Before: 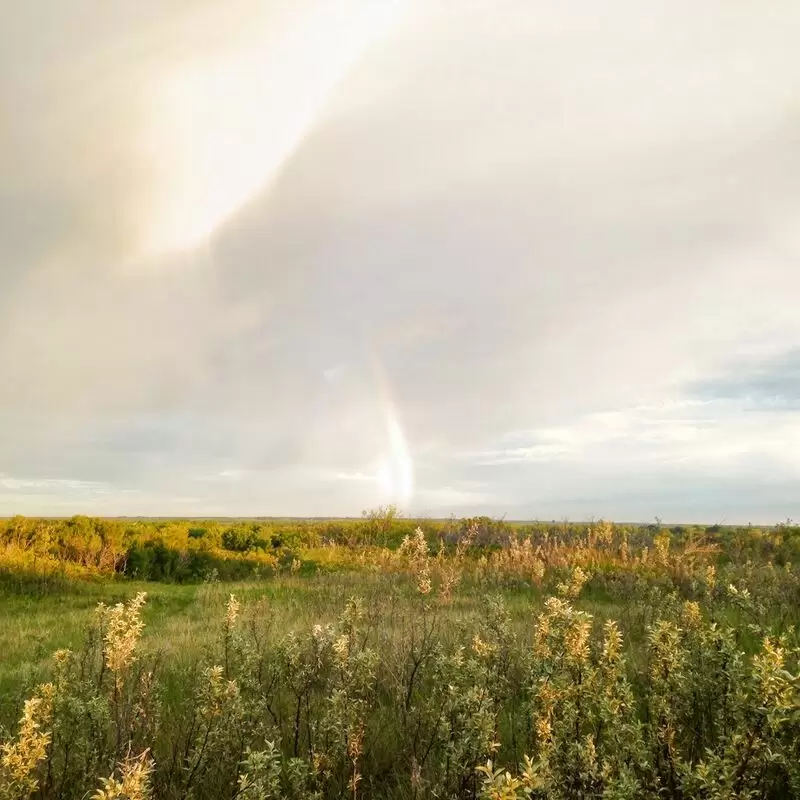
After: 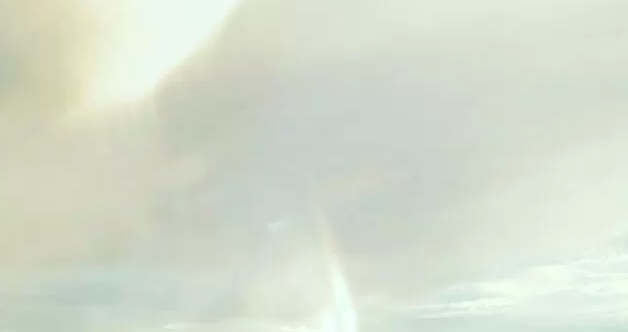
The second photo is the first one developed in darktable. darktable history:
crop: left 7.036%, top 18.398%, right 14.379%, bottom 40.043%
color correction: highlights a* -6.69, highlights b* 0.49
